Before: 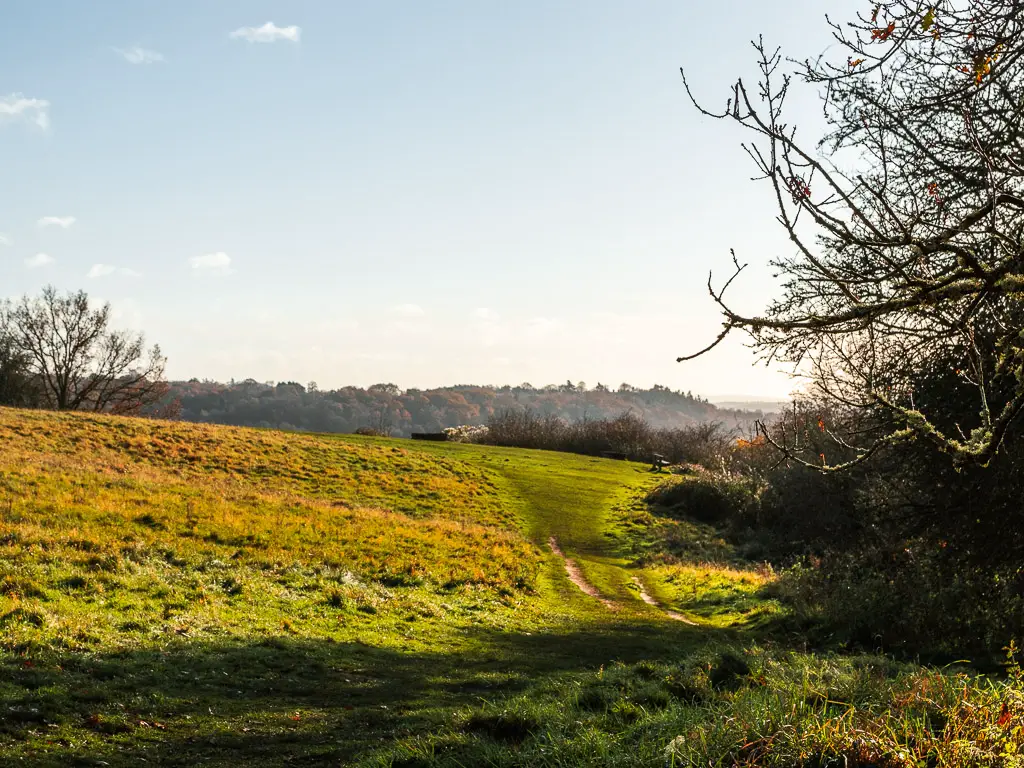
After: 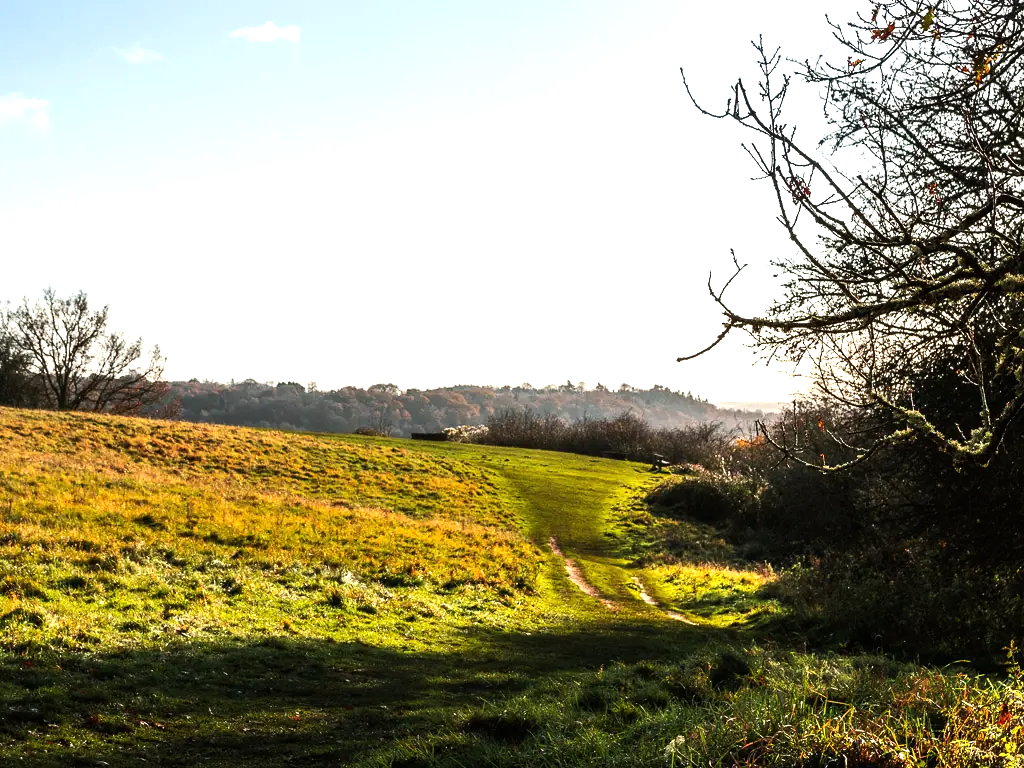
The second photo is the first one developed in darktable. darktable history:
tone equalizer: -8 EV -0.755 EV, -7 EV -0.717 EV, -6 EV -0.577 EV, -5 EV -0.403 EV, -3 EV 0.379 EV, -2 EV 0.6 EV, -1 EV 0.678 EV, +0 EV 0.742 EV, edges refinement/feathering 500, mask exposure compensation -1.57 EV, preserve details guided filter
